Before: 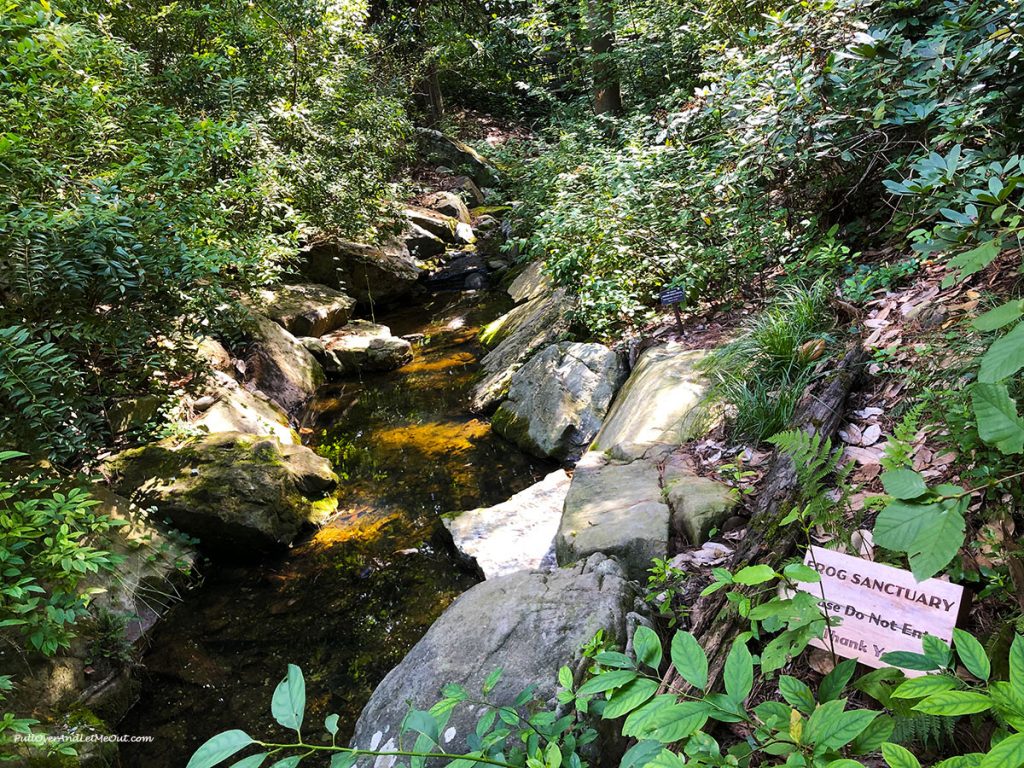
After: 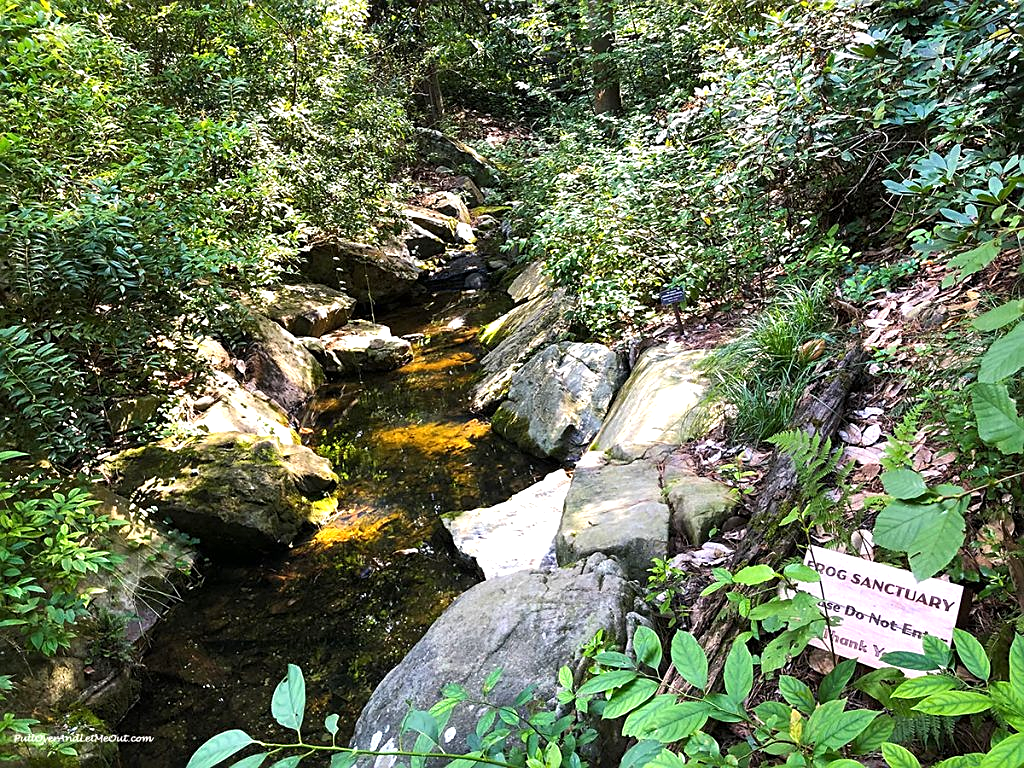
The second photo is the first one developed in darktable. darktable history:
exposure: exposure 0.496 EV, compensate highlight preservation false
sharpen: on, module defaults
